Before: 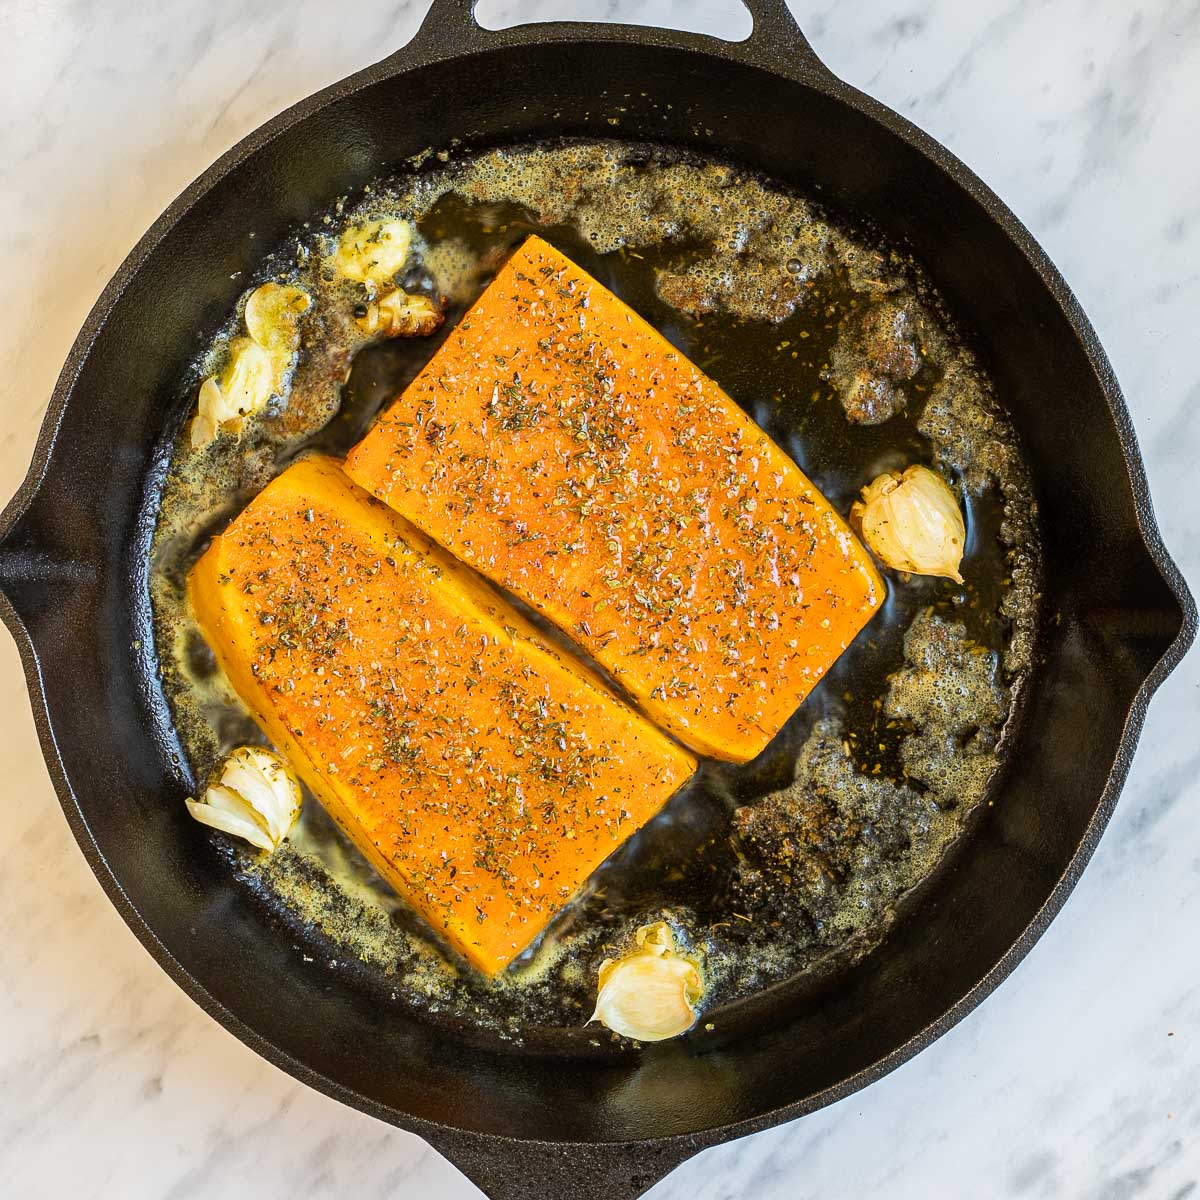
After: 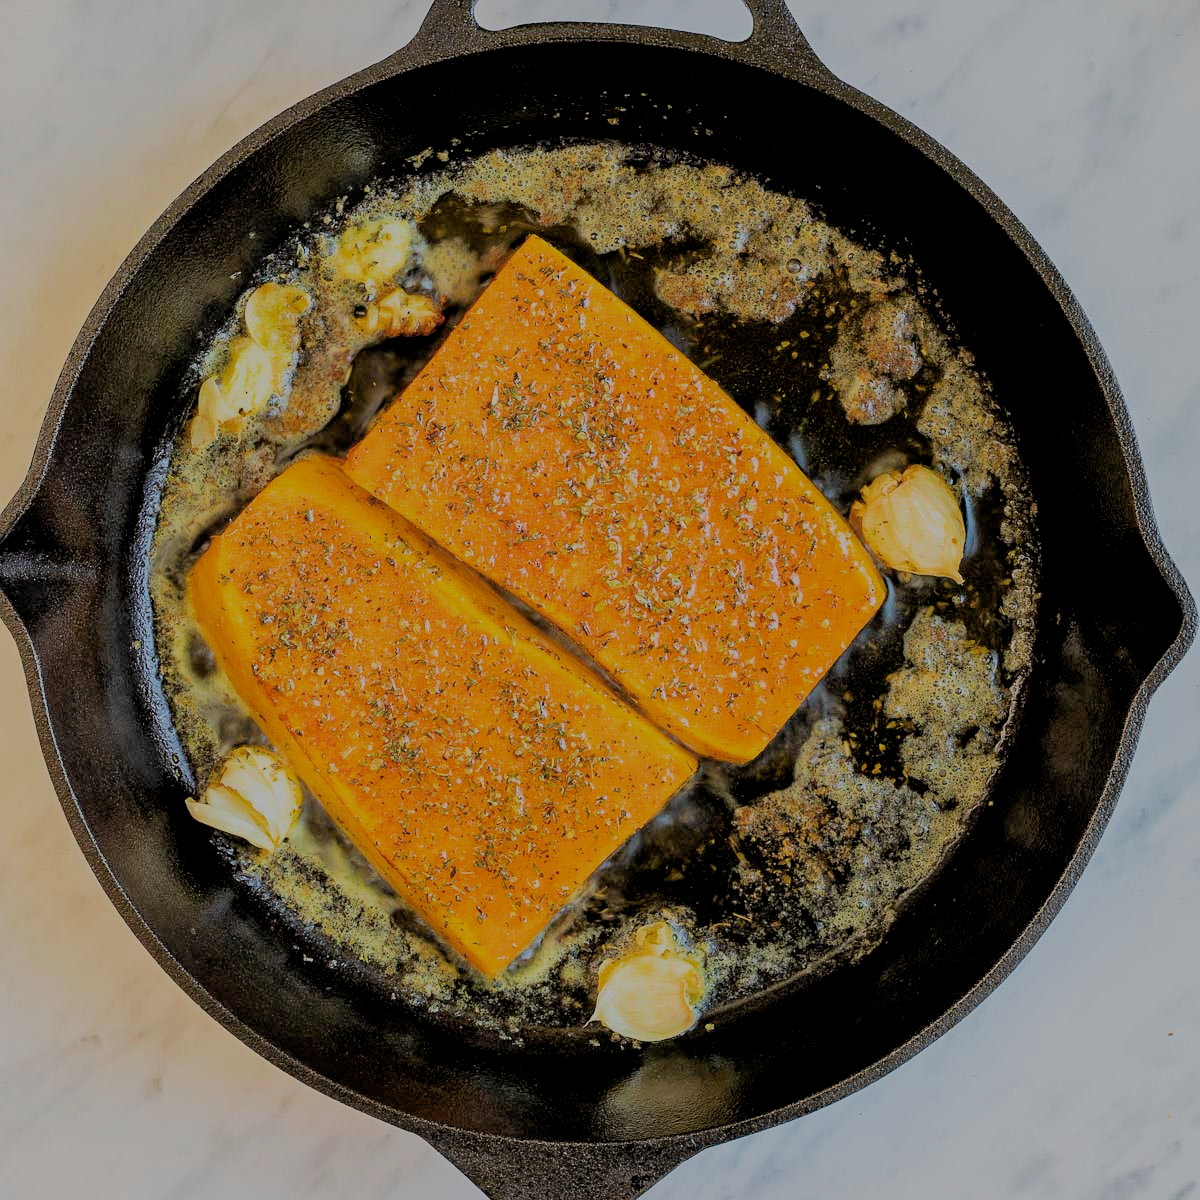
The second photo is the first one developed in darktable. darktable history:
filmic rgb: black relative exposure -4.43 EV, white relative exposure 6.55 EV, hardness 1.91, contrast 0.502, color science v6 (2022)
